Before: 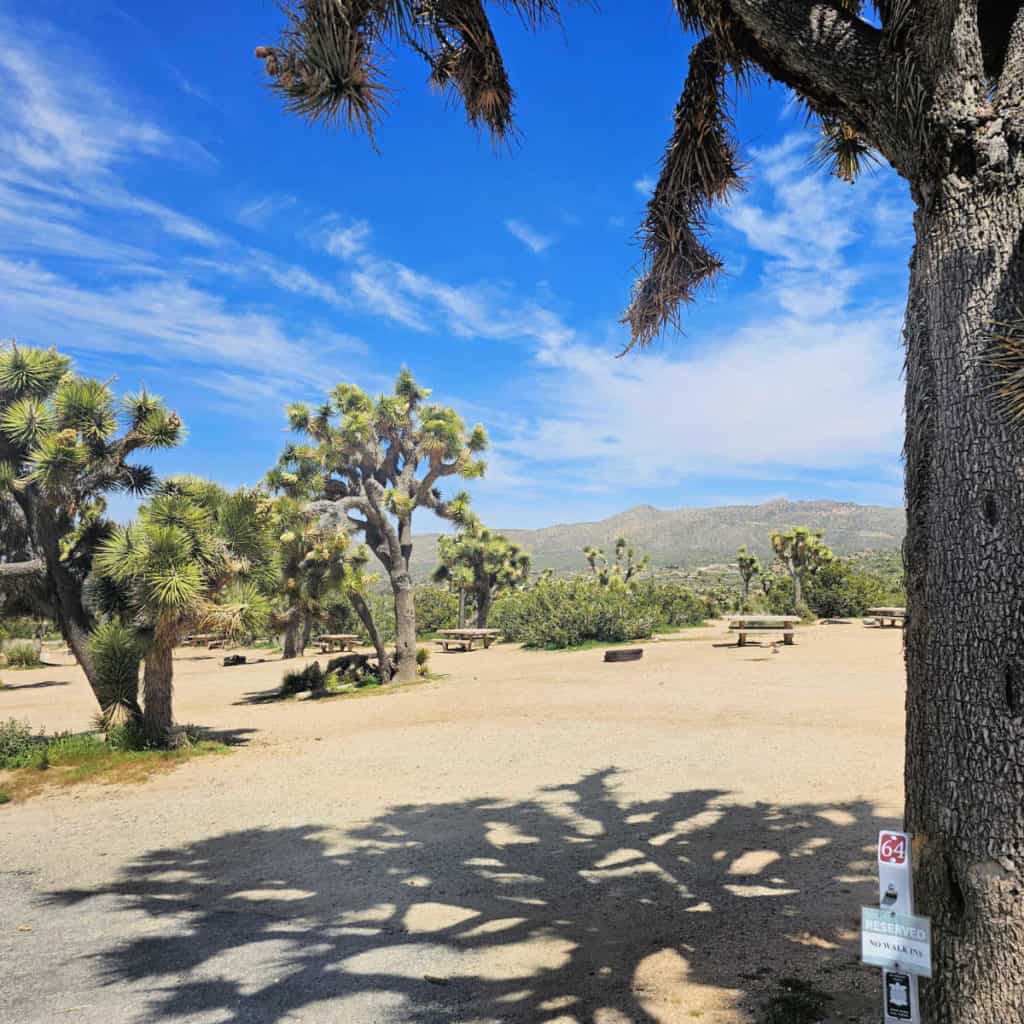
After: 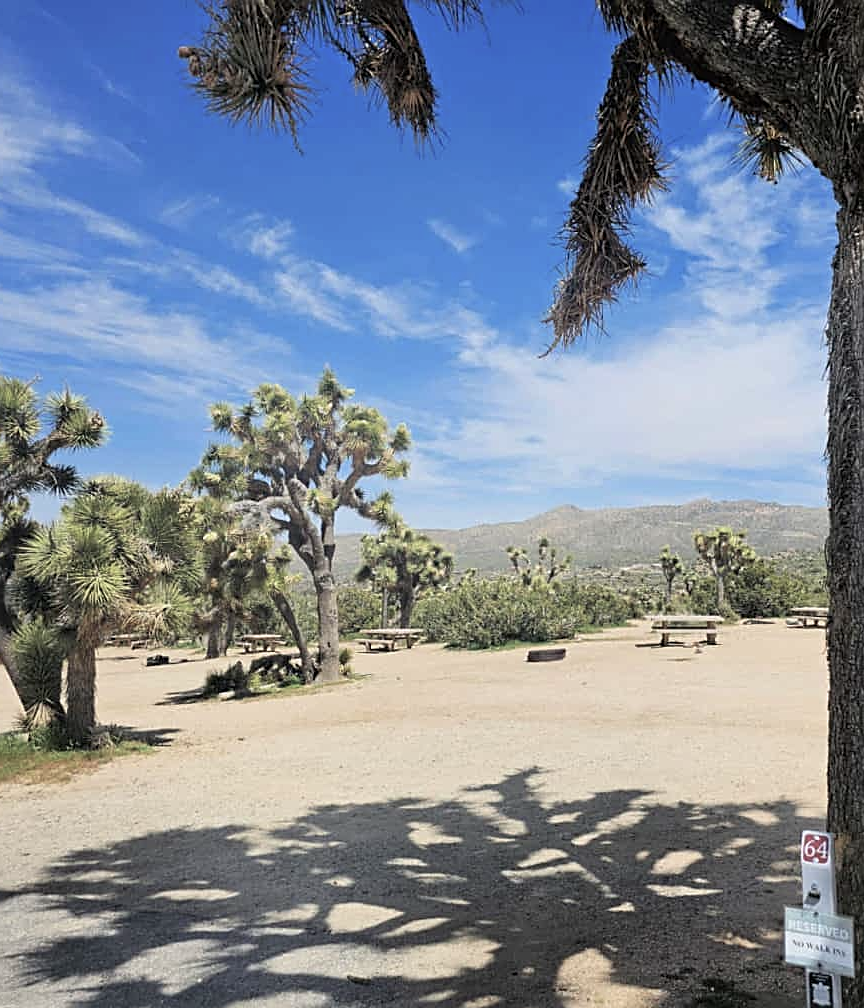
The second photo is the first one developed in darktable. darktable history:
sharpen: on, module defaults
crop: left 7.598%, right 7.873%
color balance: input saturation 100.43%, contrast fulcrum 14.22%, output saturation 70.41%
